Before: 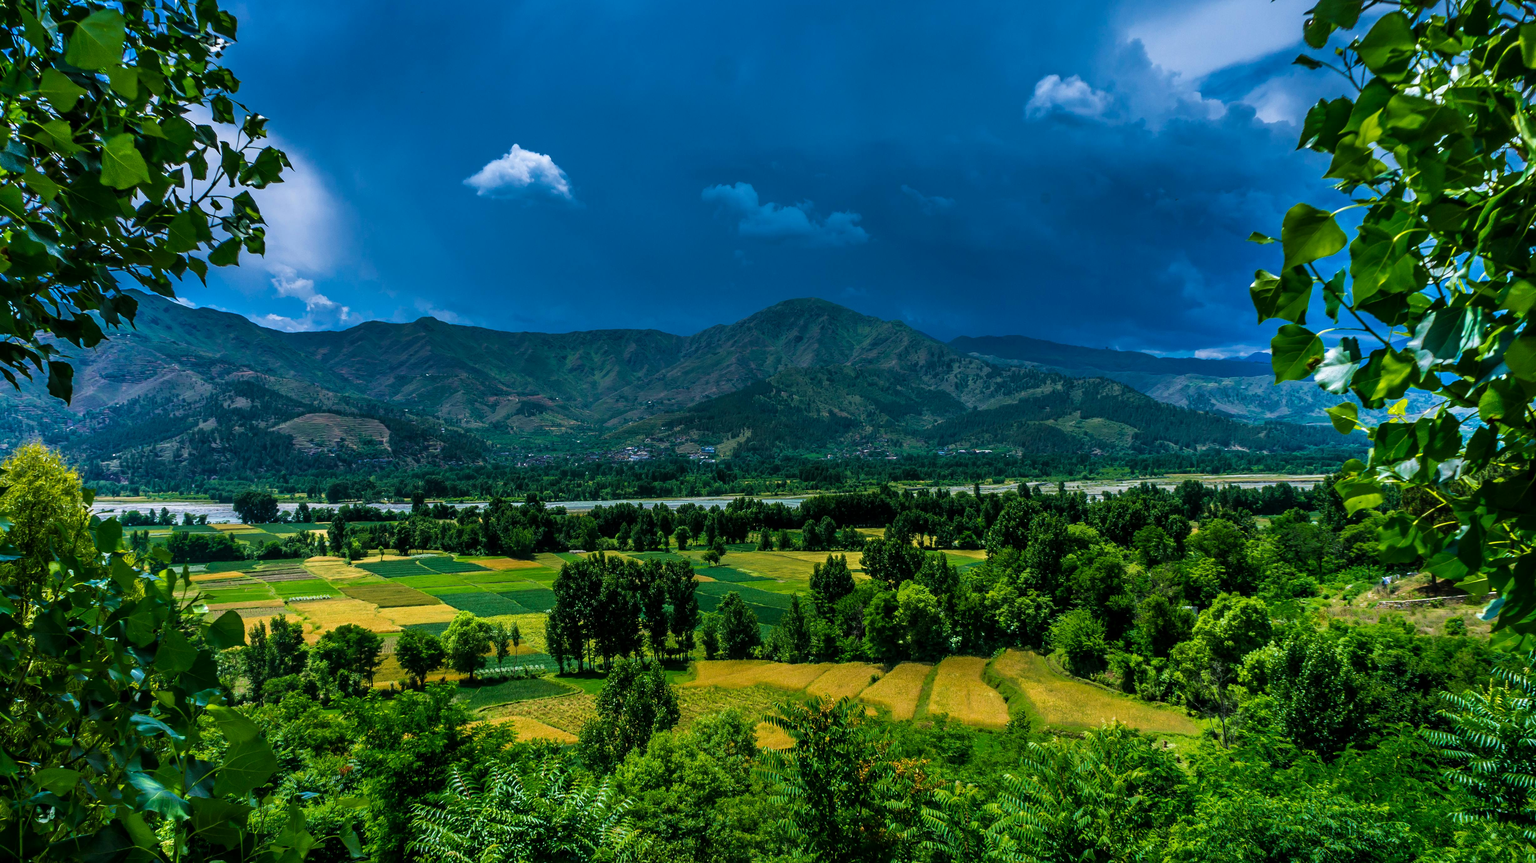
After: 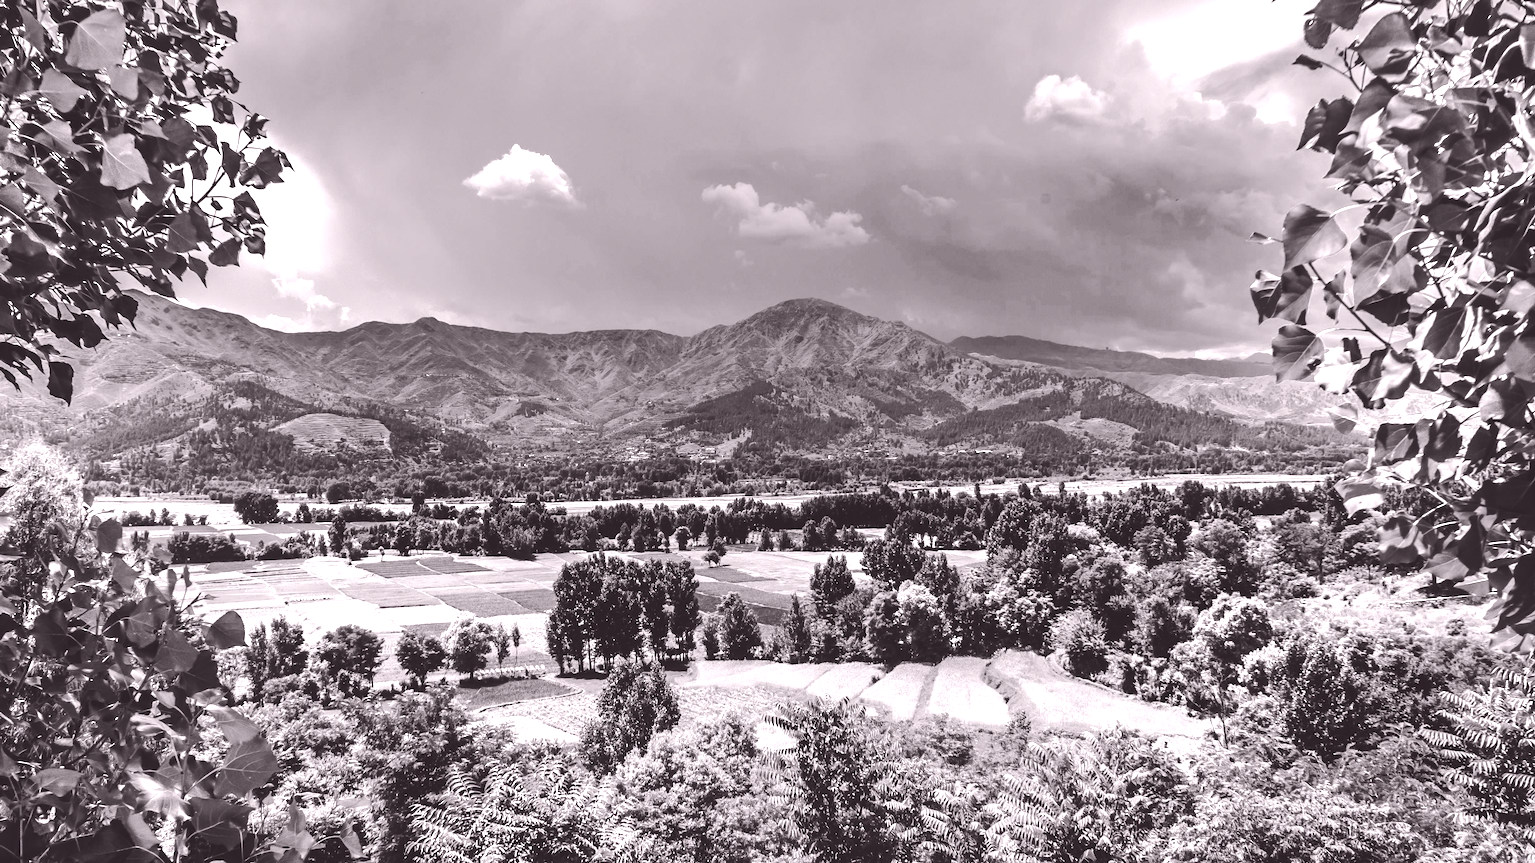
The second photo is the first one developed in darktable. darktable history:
colorize: hue 25.2°, saturation 83%, source mix 82%, lightness 79%, version 1
exposure: black level correction 0.047, exposure 0.013 EV, compensate highlight preservation false
